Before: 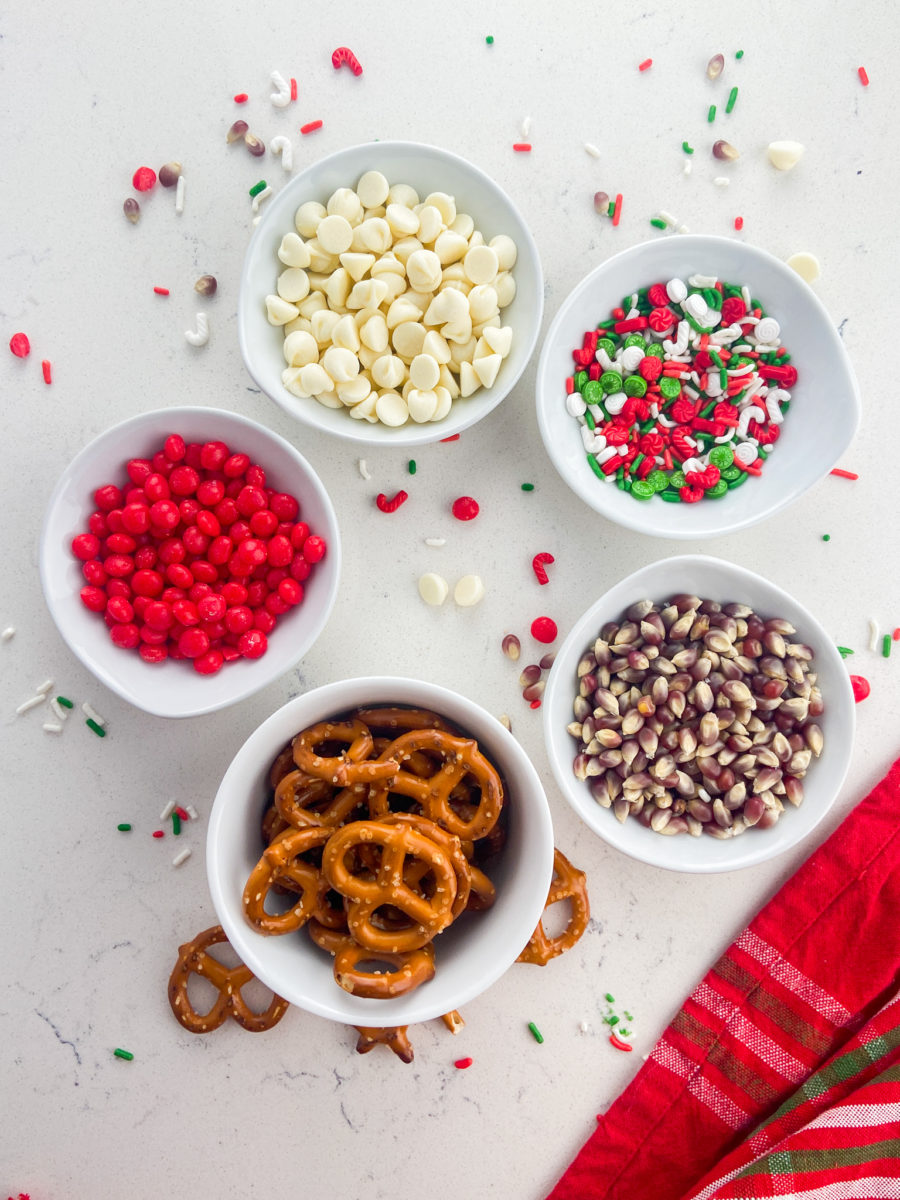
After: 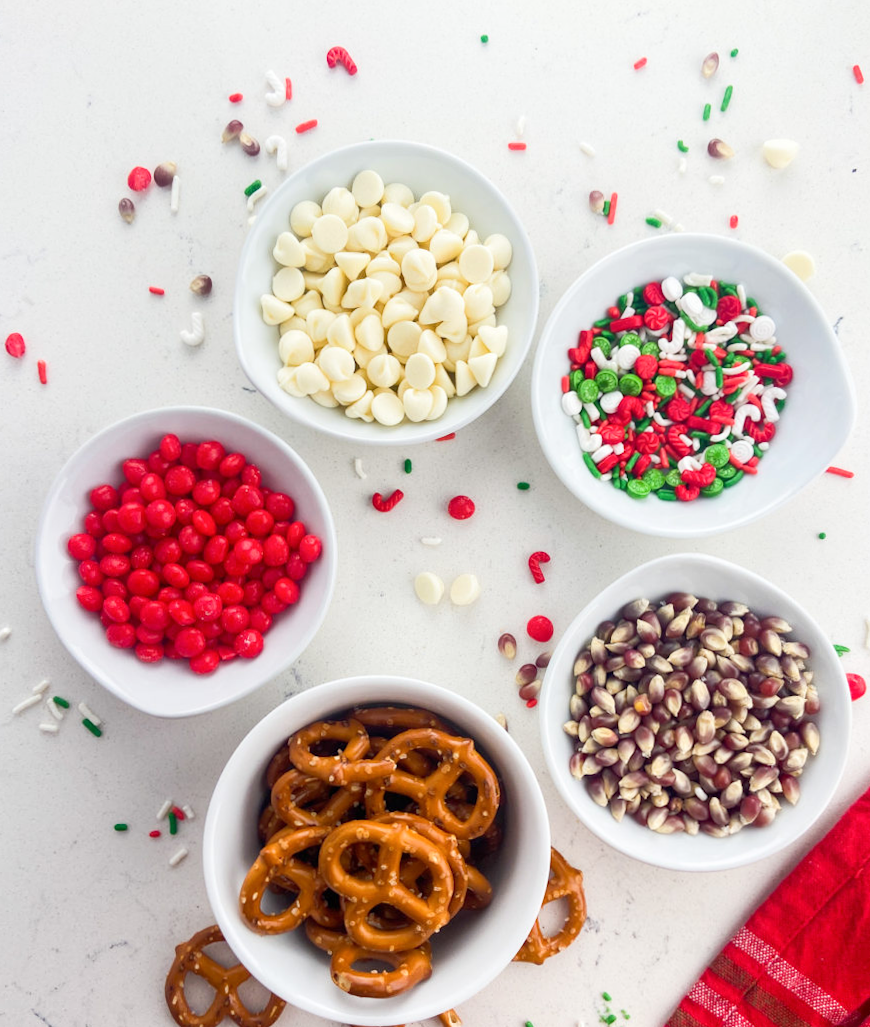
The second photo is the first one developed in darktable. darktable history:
shadows and highlights: shadows 1.87, highlights 38.87
crop and rotate: angle 0.134°, left 0.347%, right 2.66%, bottom 14.139%
